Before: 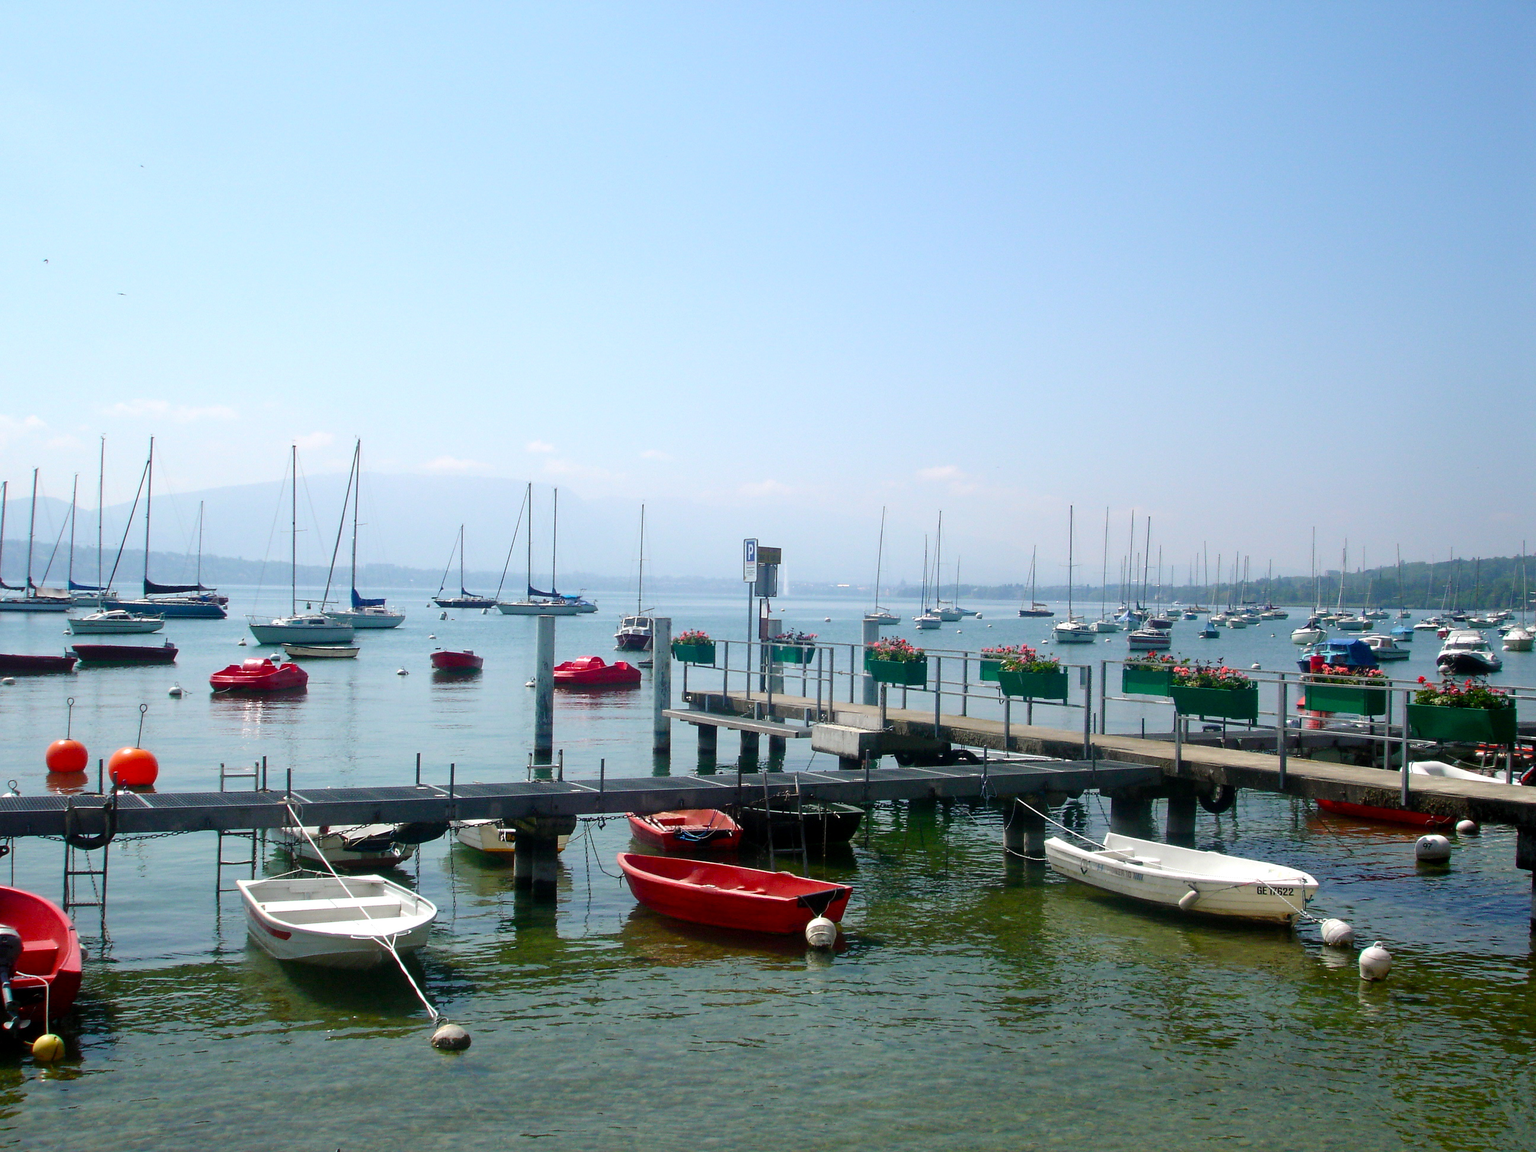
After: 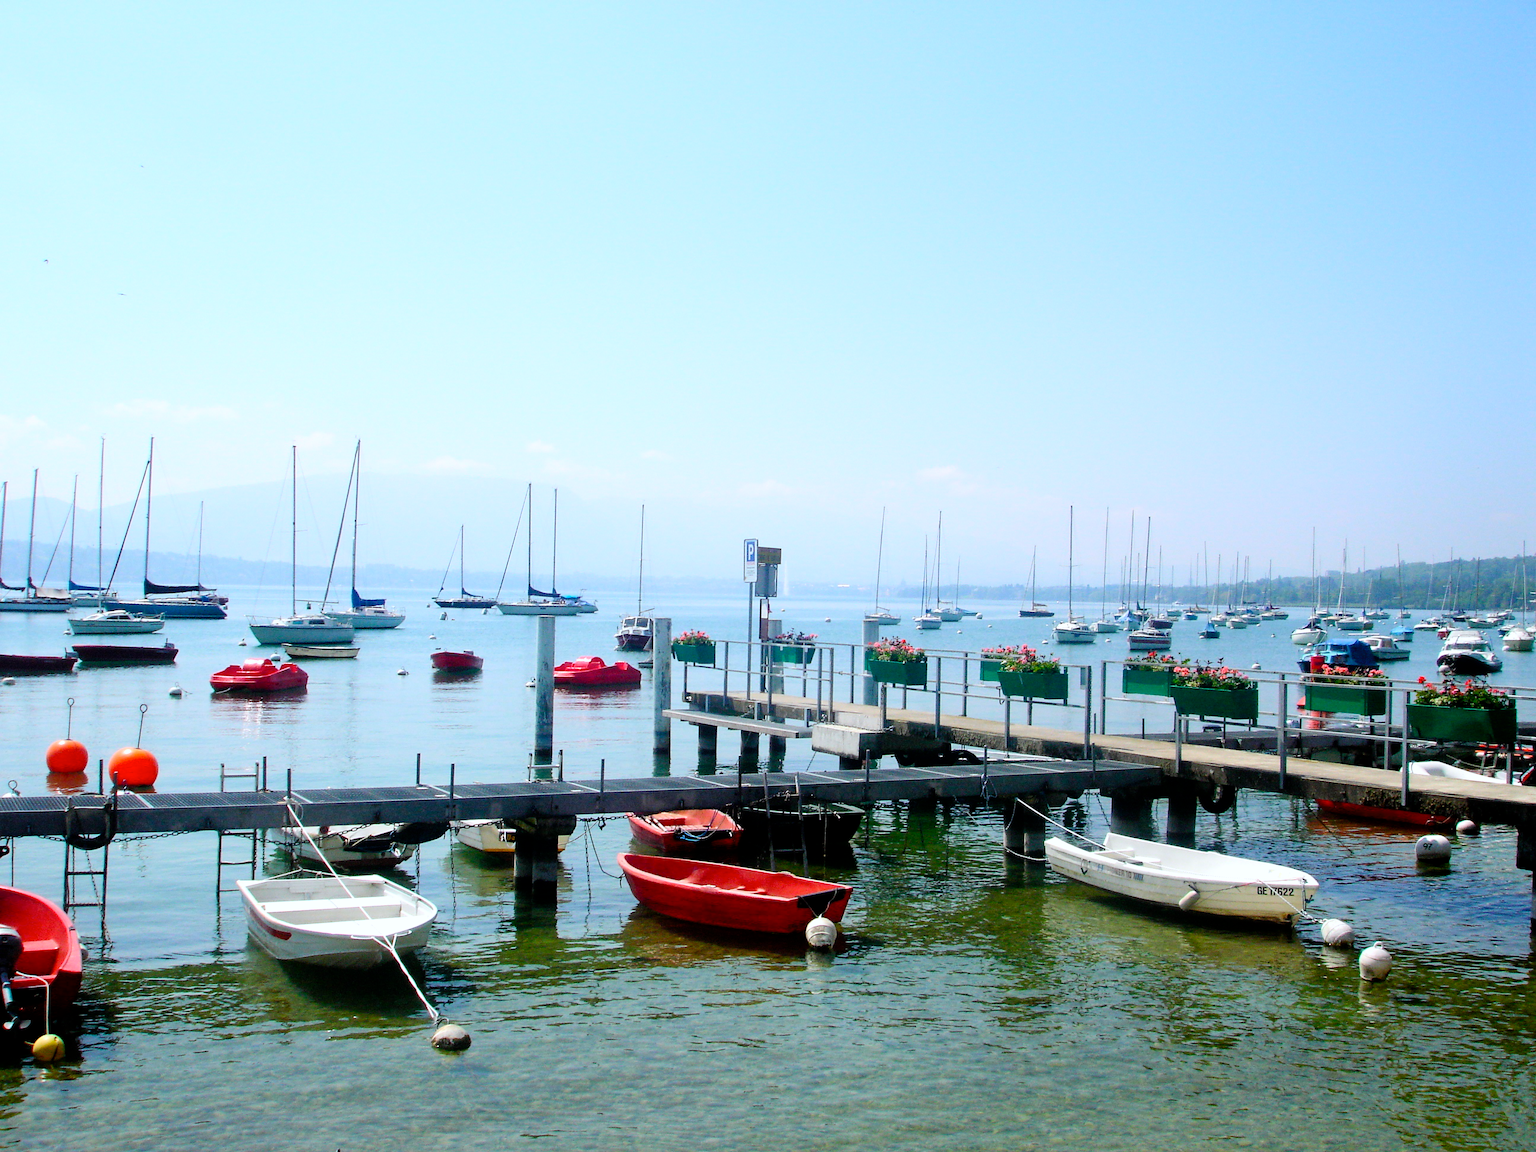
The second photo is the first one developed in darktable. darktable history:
white balance: red 0.976, blue 1.04
tone curve: curves: ch0 [(0, 0) (0.004, 0.001) (0.133, 0.16) (0.325, 0.399) (0.475, 0.588) (0.832, 0.903) (1, 1)], color space Lab, linked channels, preserve colors none
